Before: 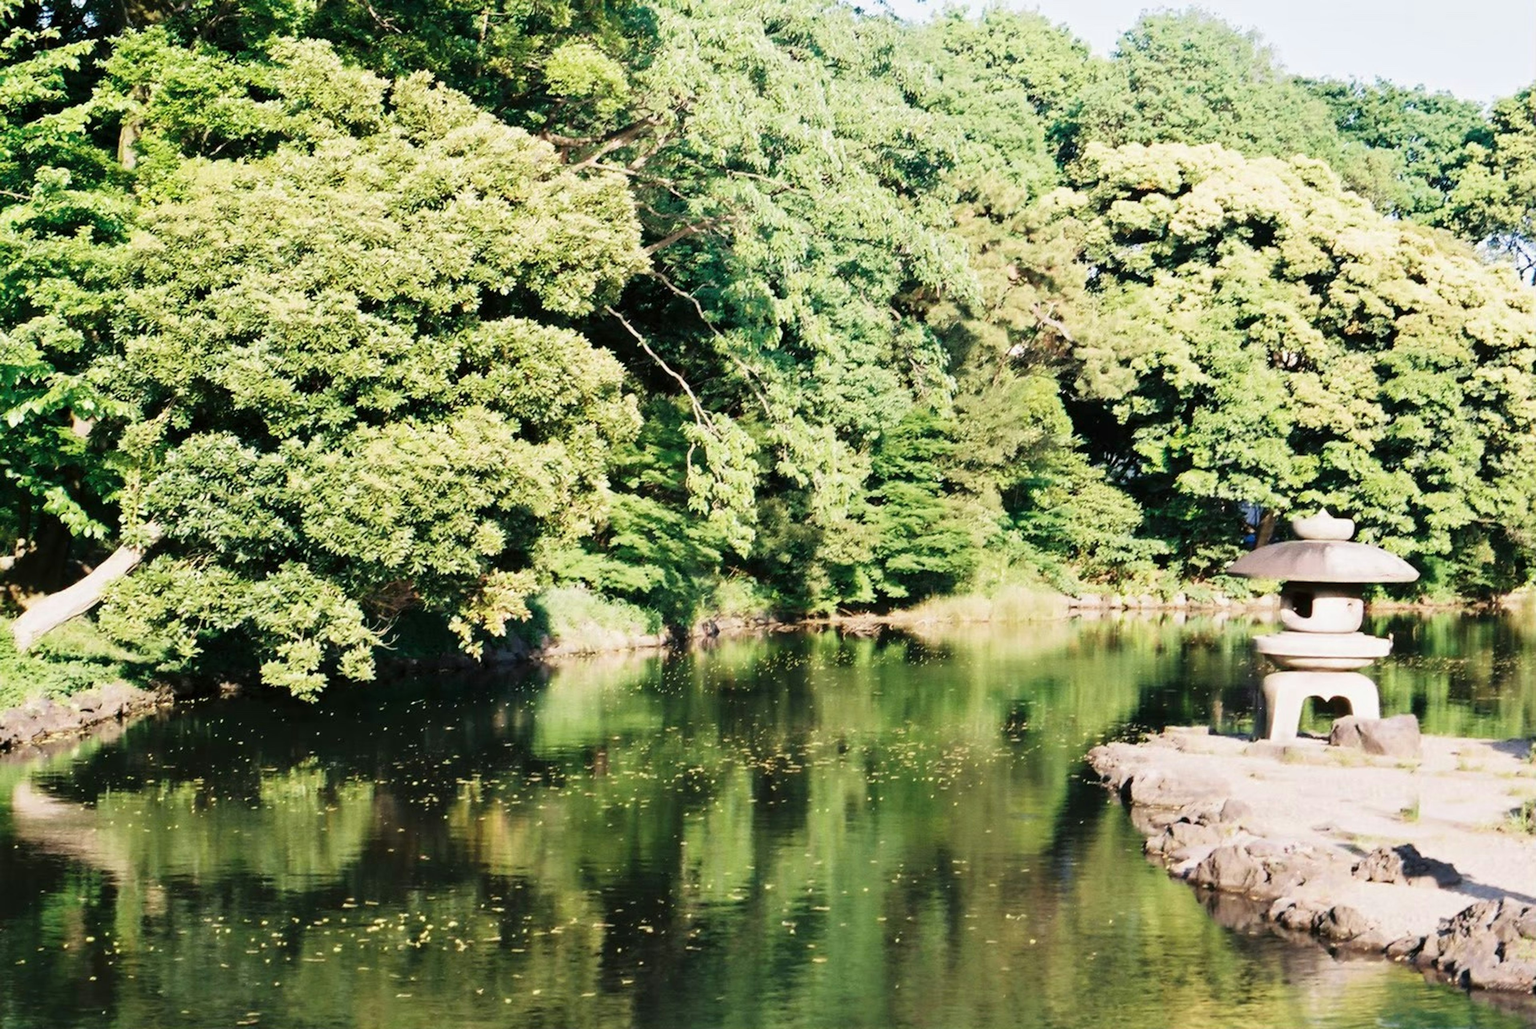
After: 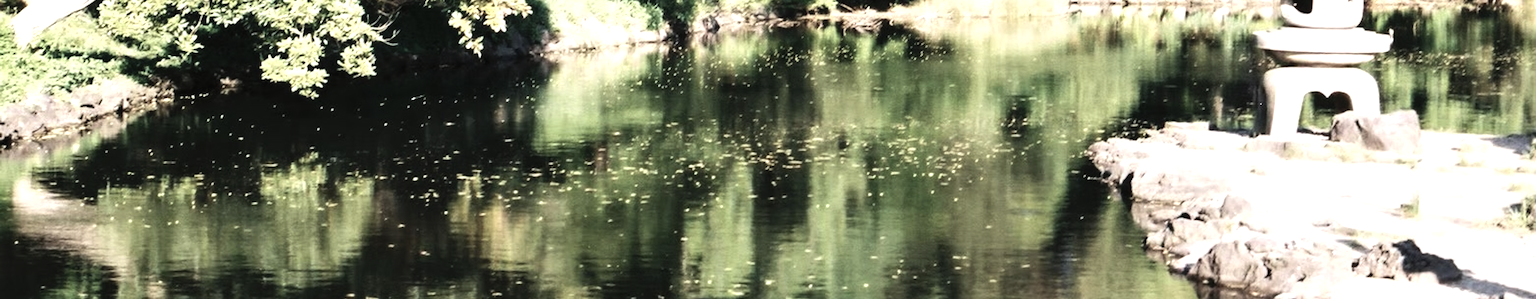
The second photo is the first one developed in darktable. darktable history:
local contrast: highlights 103%, shadows 98%, detail 119%, midtone range 0.2
tone equalizer: -8 EV -0.71 EV, -7 EV -0.74 EV, -6 EV -0.564 EV, -5 EV -0.381 EV, -3 EV 0.371 EV, -2 EV 0.6 EV, -1 EV 0.682 EV, +0 EV 0.774 EV, edges refinement/feathering 500, mask exposure compensation -1.57 EV, preserve details no
crop and rotate: top 58.765%, bottom 12.154%
contrast brightness saturation: contrast -0.054, saturation -0.4
